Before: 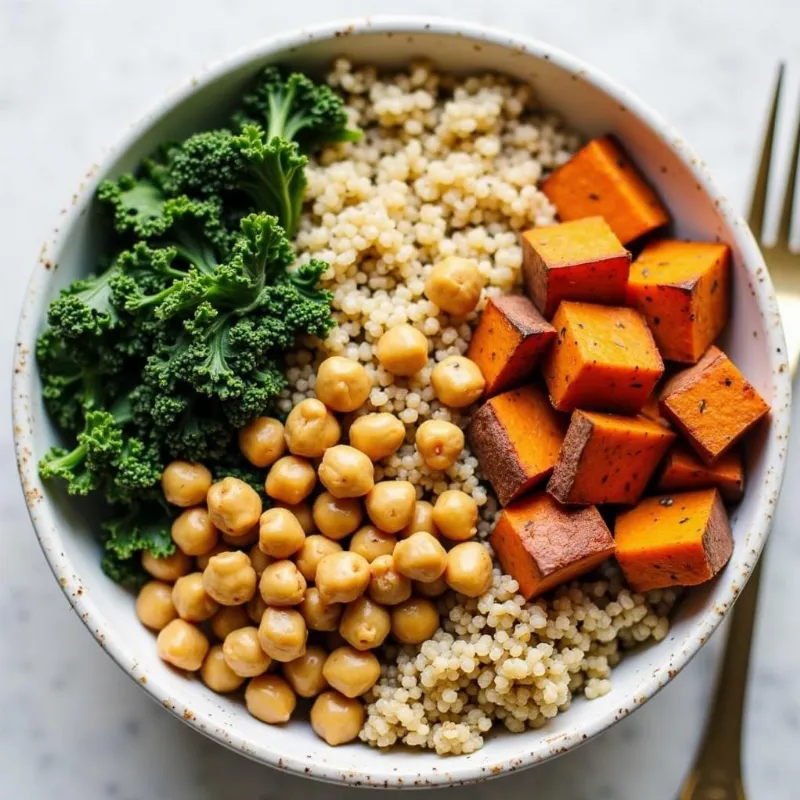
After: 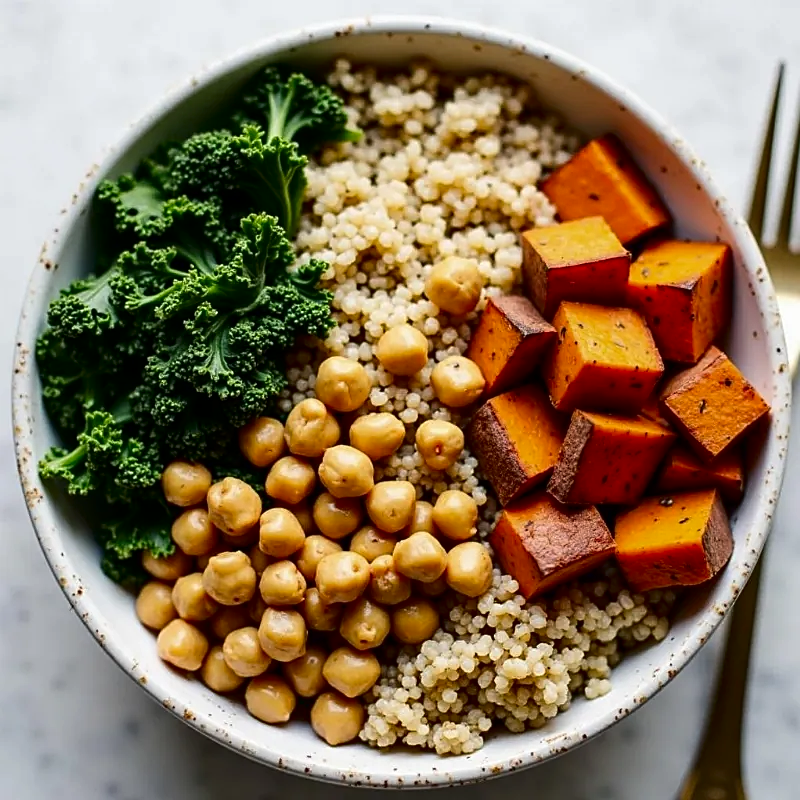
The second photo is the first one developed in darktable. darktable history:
tone curve: curves: ch0 [(0, 0) (0.153, 0.056) (1, 1)], color space Lab, independent channels, preserve colors none
sharpen: on, module defaults
